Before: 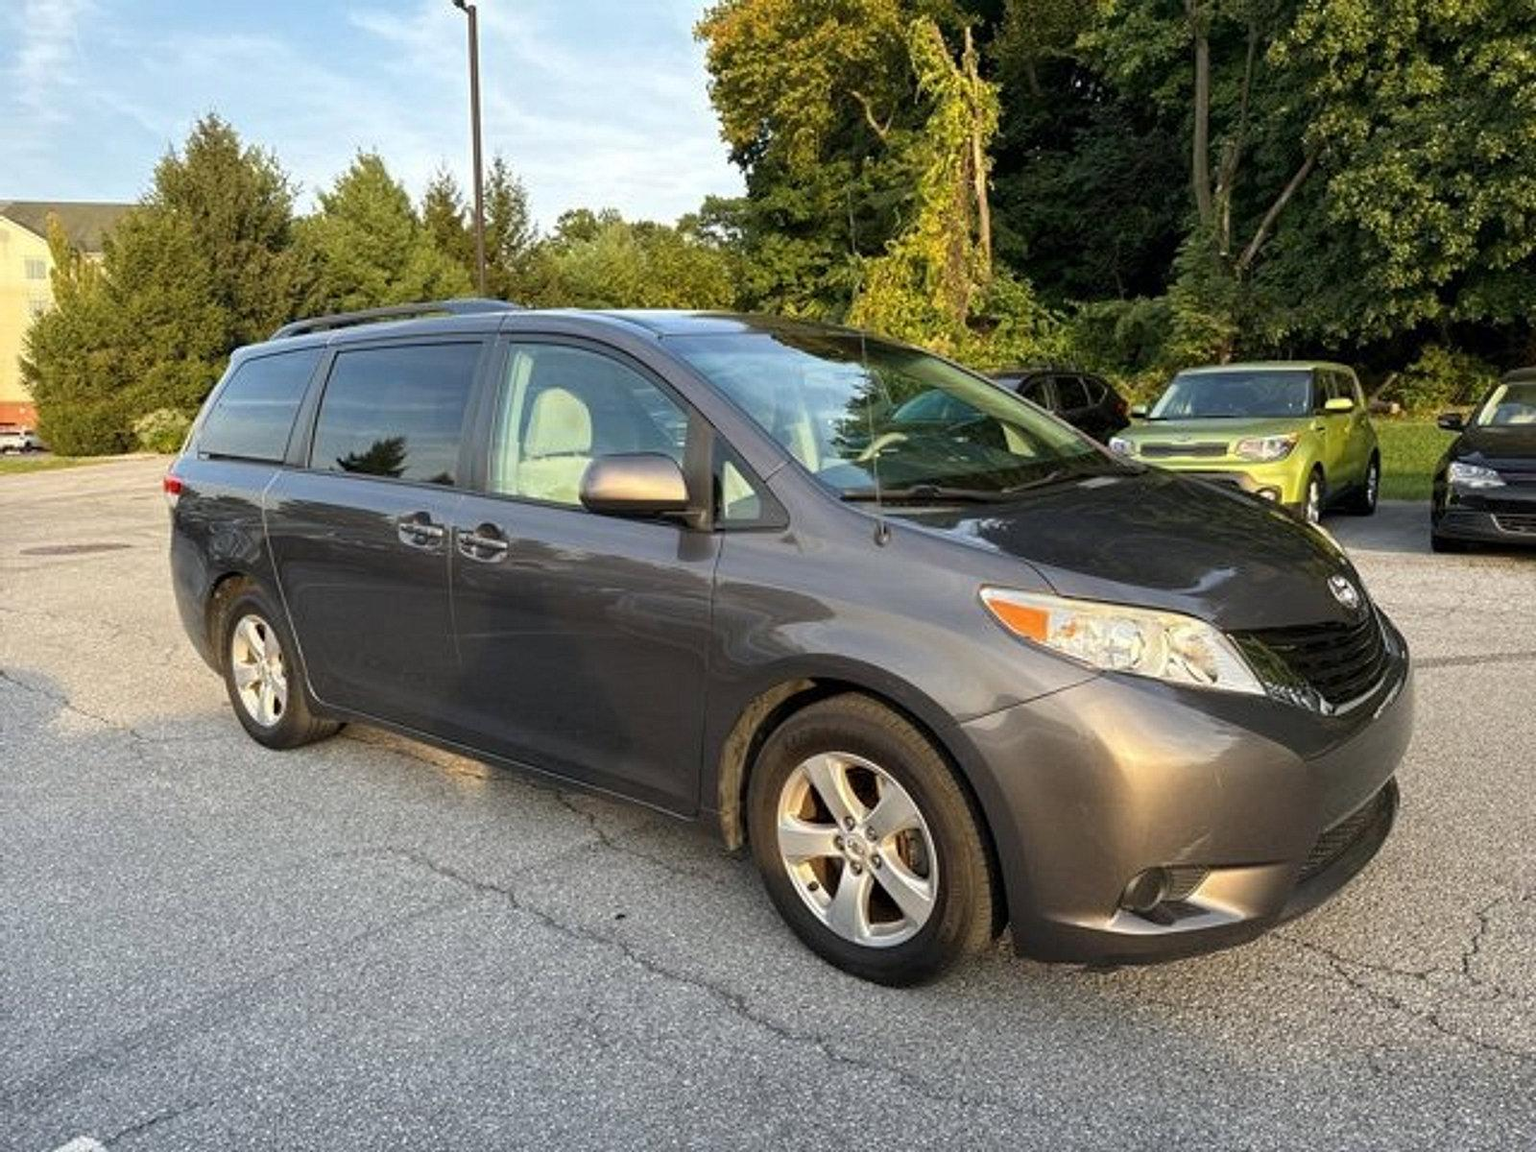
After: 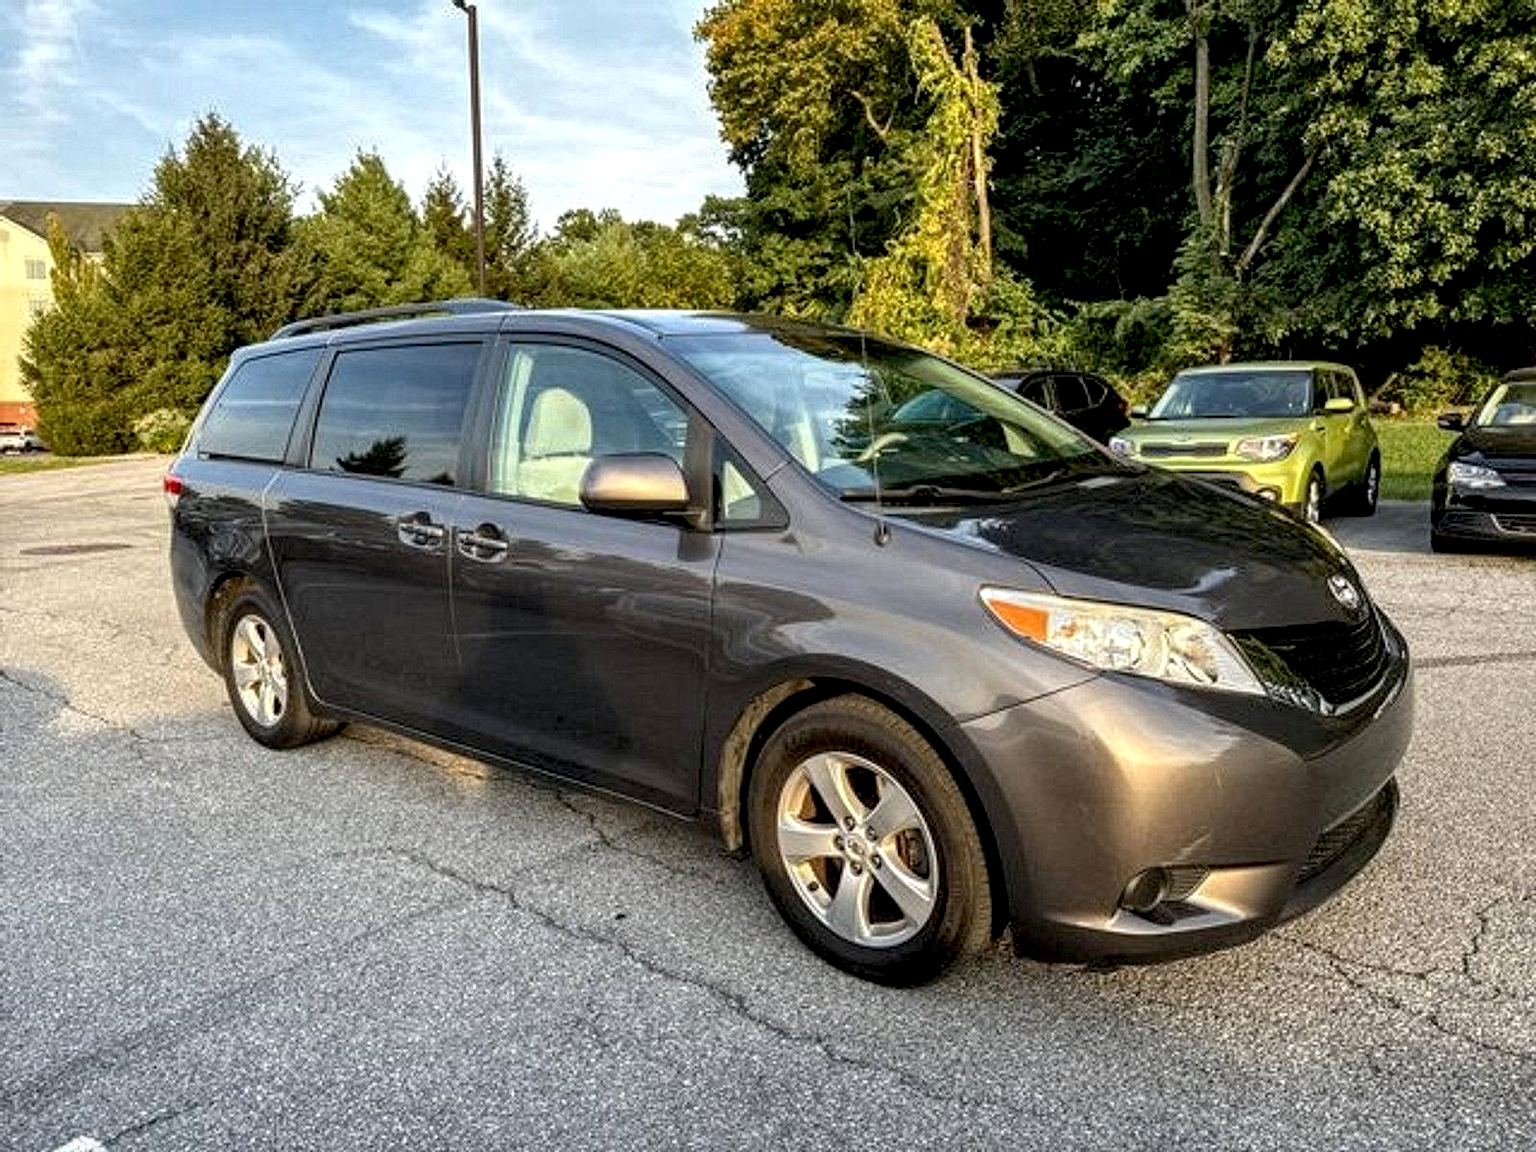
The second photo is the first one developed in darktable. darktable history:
local contrast: highlights 28%, detail 150%
exposure: black level correction 0.008, exposure 0.091 EV, compensate exposure bias true, compensate highlight preservation false
shadows and highlights: shadows 37.36, highlights -26.82, soften with gaussian
